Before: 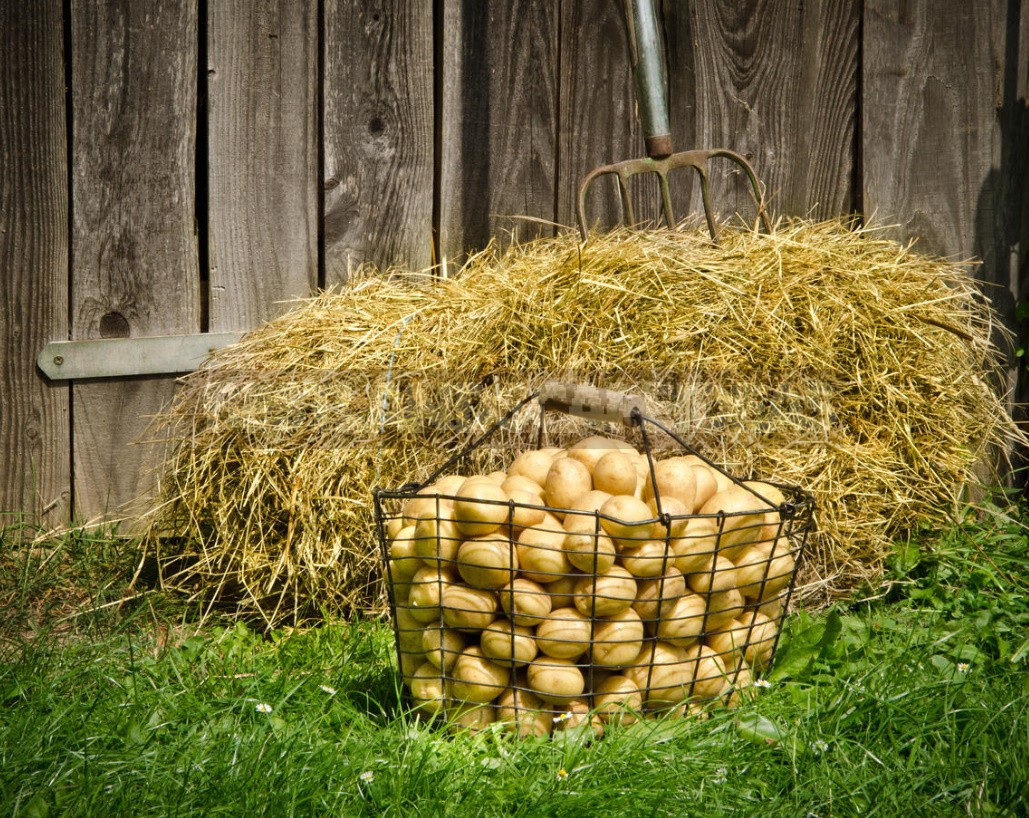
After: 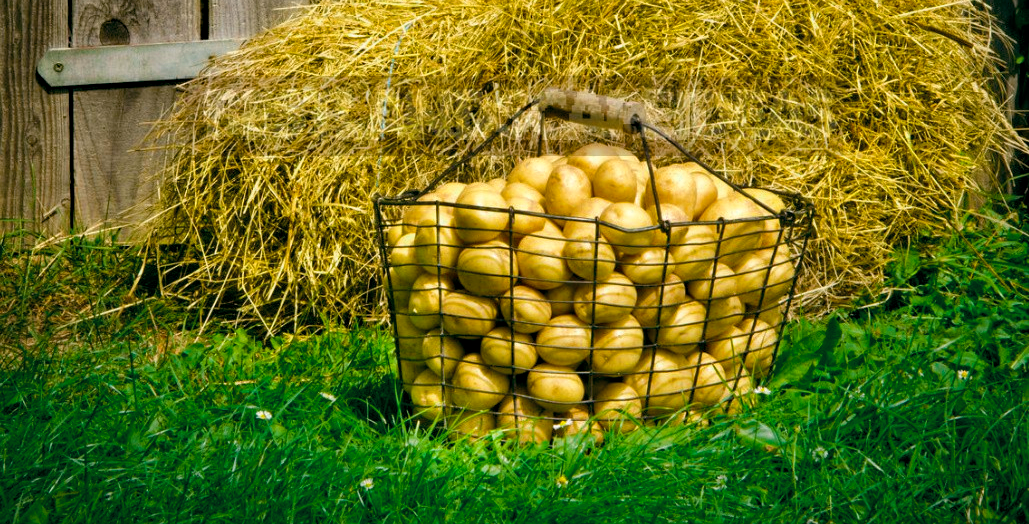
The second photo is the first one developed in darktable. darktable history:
crop and rotate: top 35.909%
haze removal: compatibility mode true, adaptive false
color zones: curves: ch0 [(0, 0.5) (0.125, 0.4) (0.25, 0.5) (0.375, 0.4) (0.5, 0.4) (0.625, 0.6) (0.75, 0.6) (0.875, 0.5)]; ch1 [(0, 0.4) (0.125, 0.5) (0.25, 0.4) (0.375, 0.4) (0.5, 0.4) (0.625, 0.4) (0.75, 0.5) (0.875, 0.4)]; ch2 [(0, 0.6) (0.125, 0.5) (0.25, 0.5) (0.375, 0.6) (0.5, 0.6) (0.625, 0.5) (0.75, 0.5) (0.875, 0.5)]
color balance rgb: global offset › luminance -0.341%, global offset › chroma 0.107%, global offset › hue 165.95°, linear chroma grading › global chroma 15.25%, perceptual saturation grading › global saturation 31.276%, global vibrance 20%
